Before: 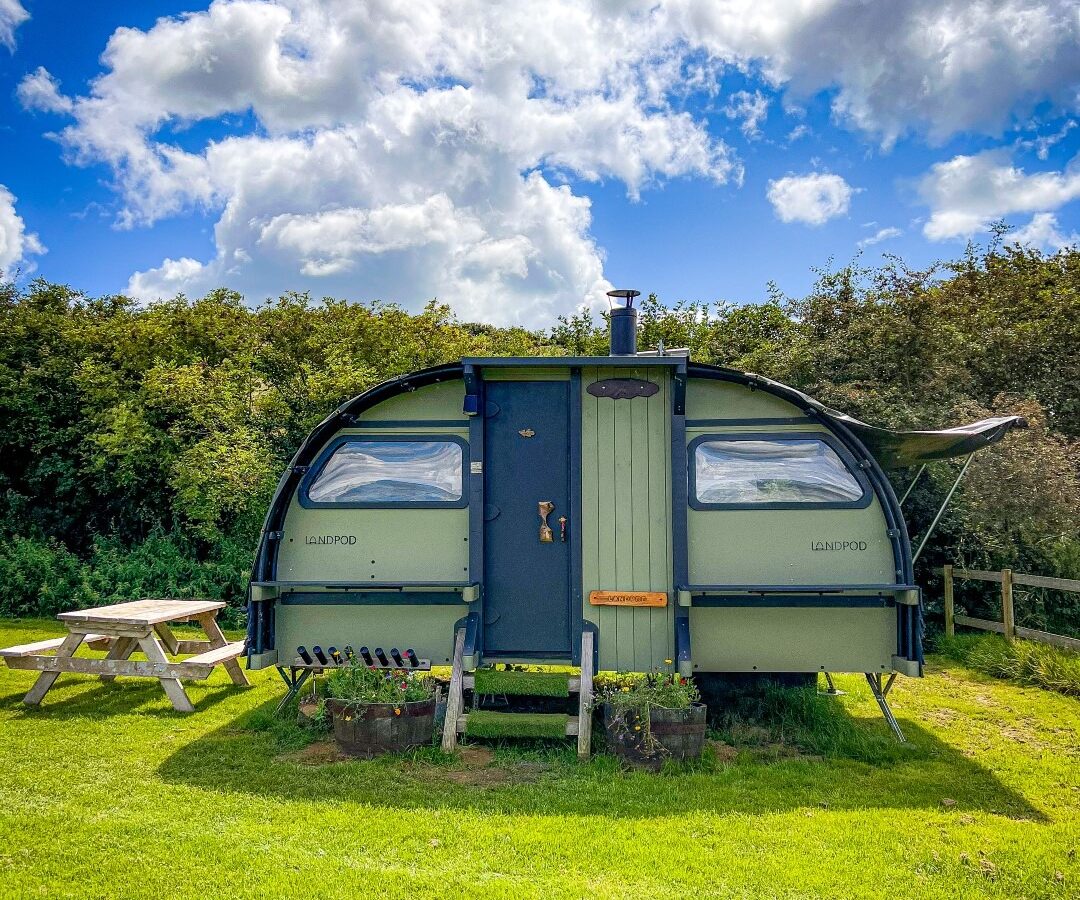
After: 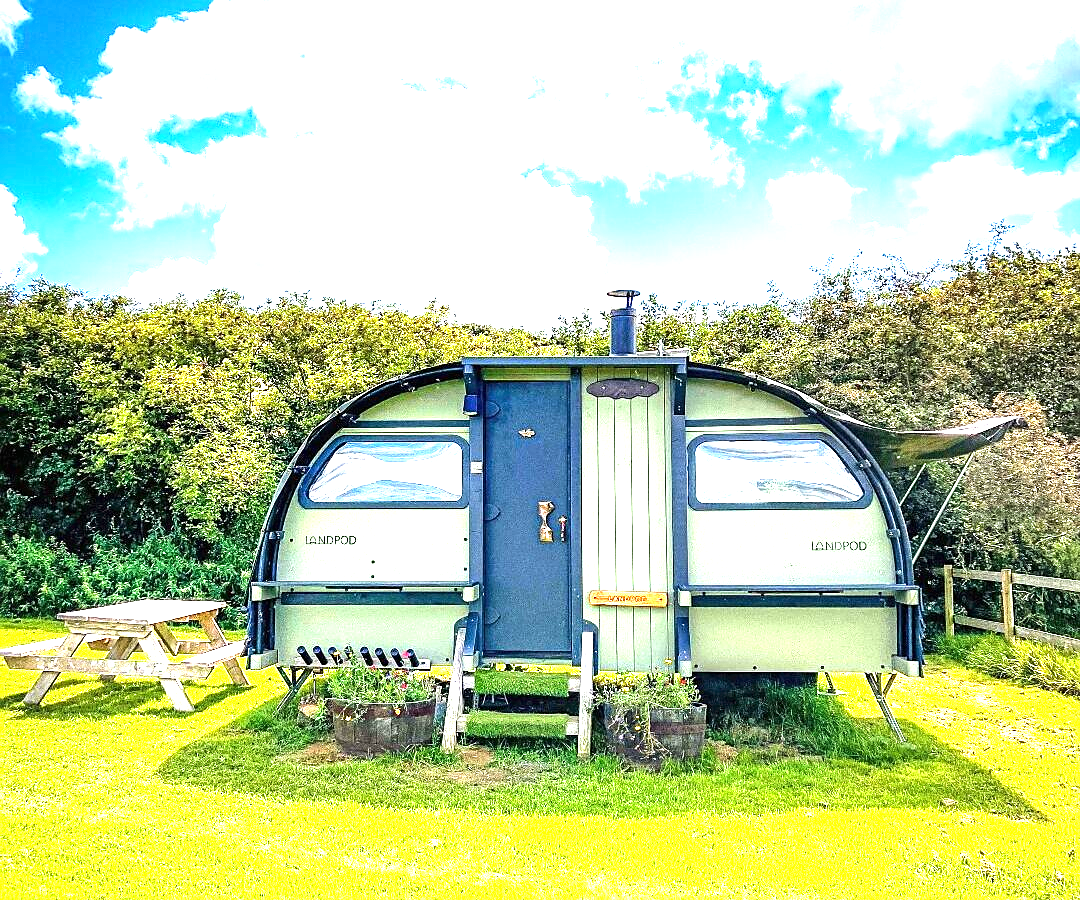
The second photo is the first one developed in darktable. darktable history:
sharpen: radius 1.559, amount 0.373, threshold 1.271
exposure: black level correction 0, exposure 1.9 EV, compensate highlight preservation false
tone equalizer: -8 EV -0.417 EV, -7 EV -0.389 EV, -6 EV -0.333 EV, -5 EV -0.222 EV, -3 EV 0.222 EV, -2 EV 0.333 EV, -1 EV 0.389 EV, +0 EV 0.417 EV, edges refinement/feathering 500, mask exposure compensation -1.57 EV, preserve details no
